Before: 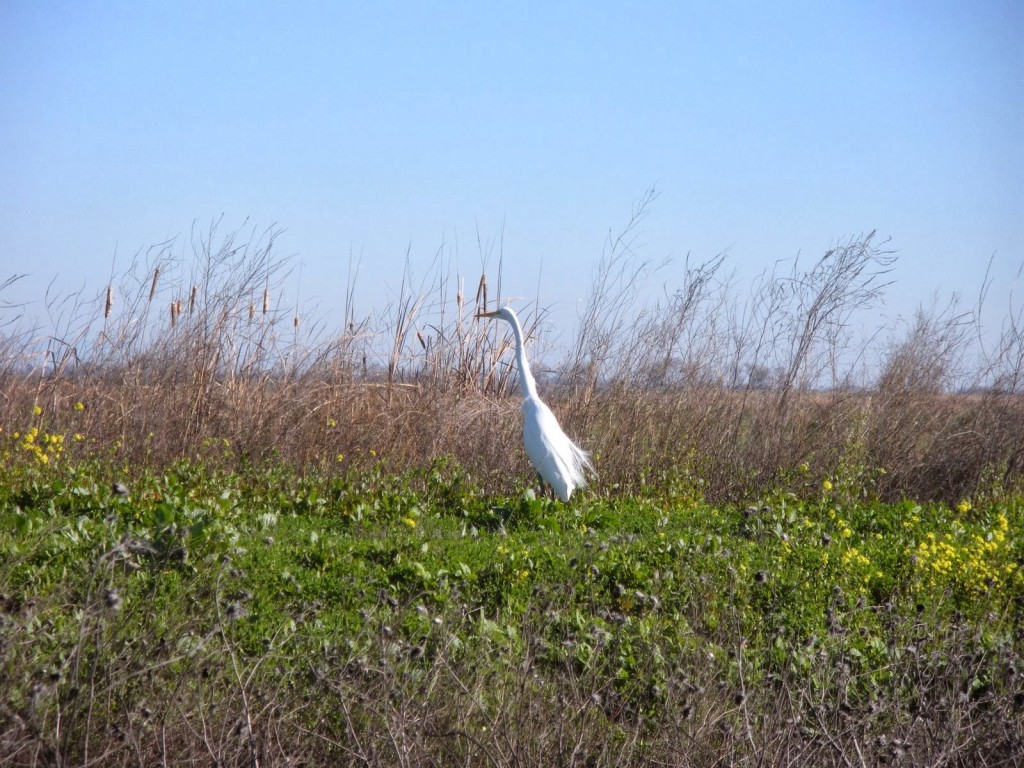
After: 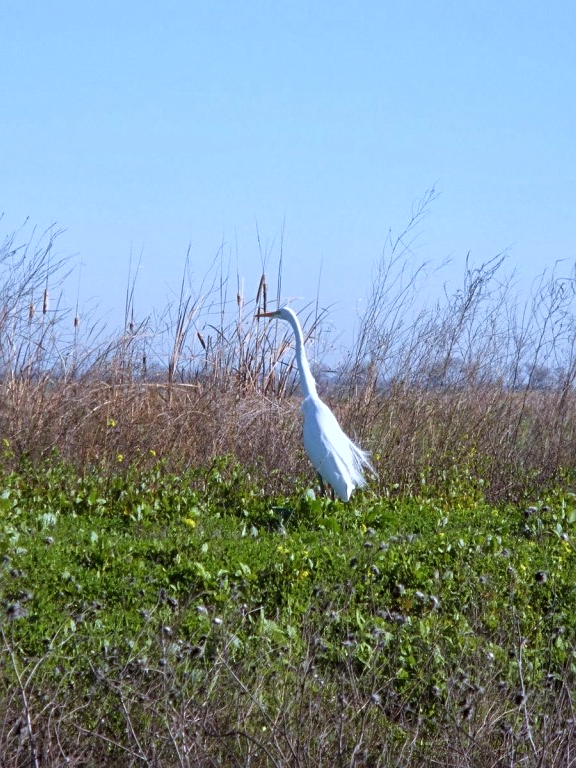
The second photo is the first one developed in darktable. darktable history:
white balance: red 0.924, blue 1.095
crop: left 21.496%, right 22.254%
velvia: on, module defaults
sharpen: radius 2.529, amount 0.323
